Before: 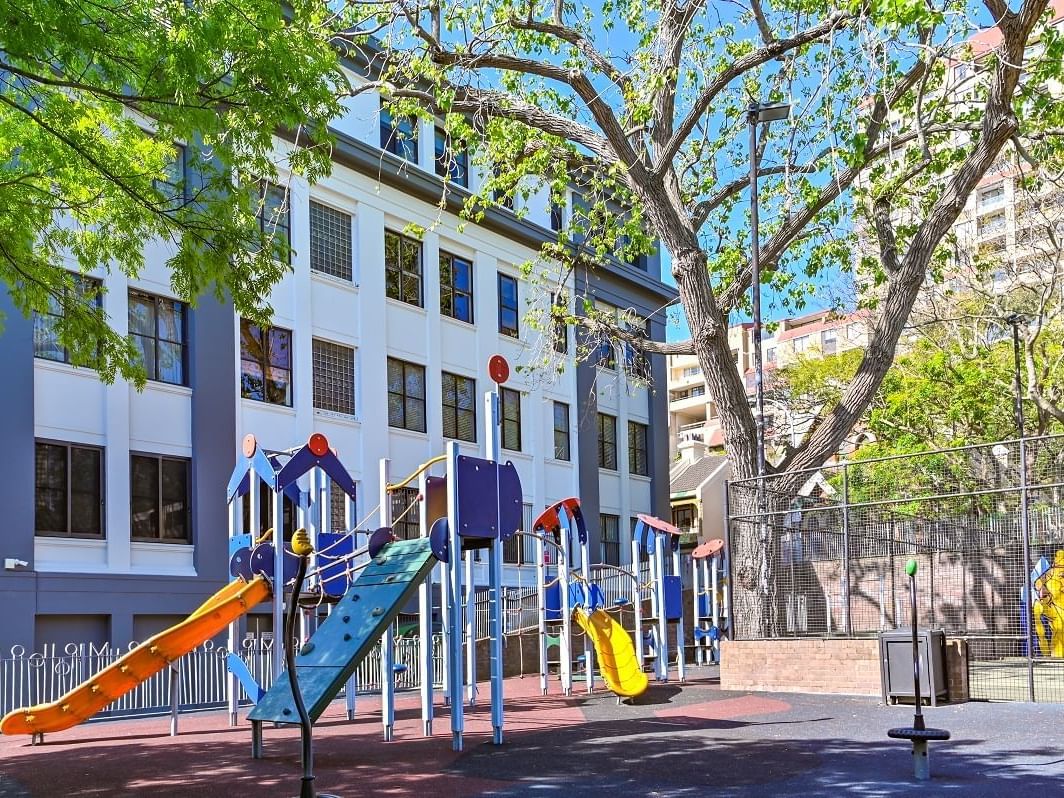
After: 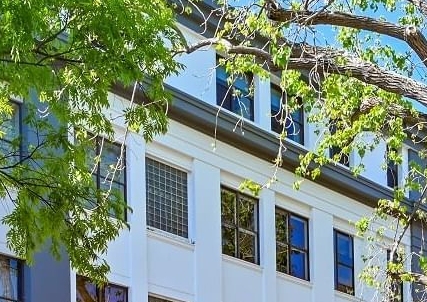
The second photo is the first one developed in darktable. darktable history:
crop: left 15.439%, top 5.449%, right 44.353%, bottom 56.602%
